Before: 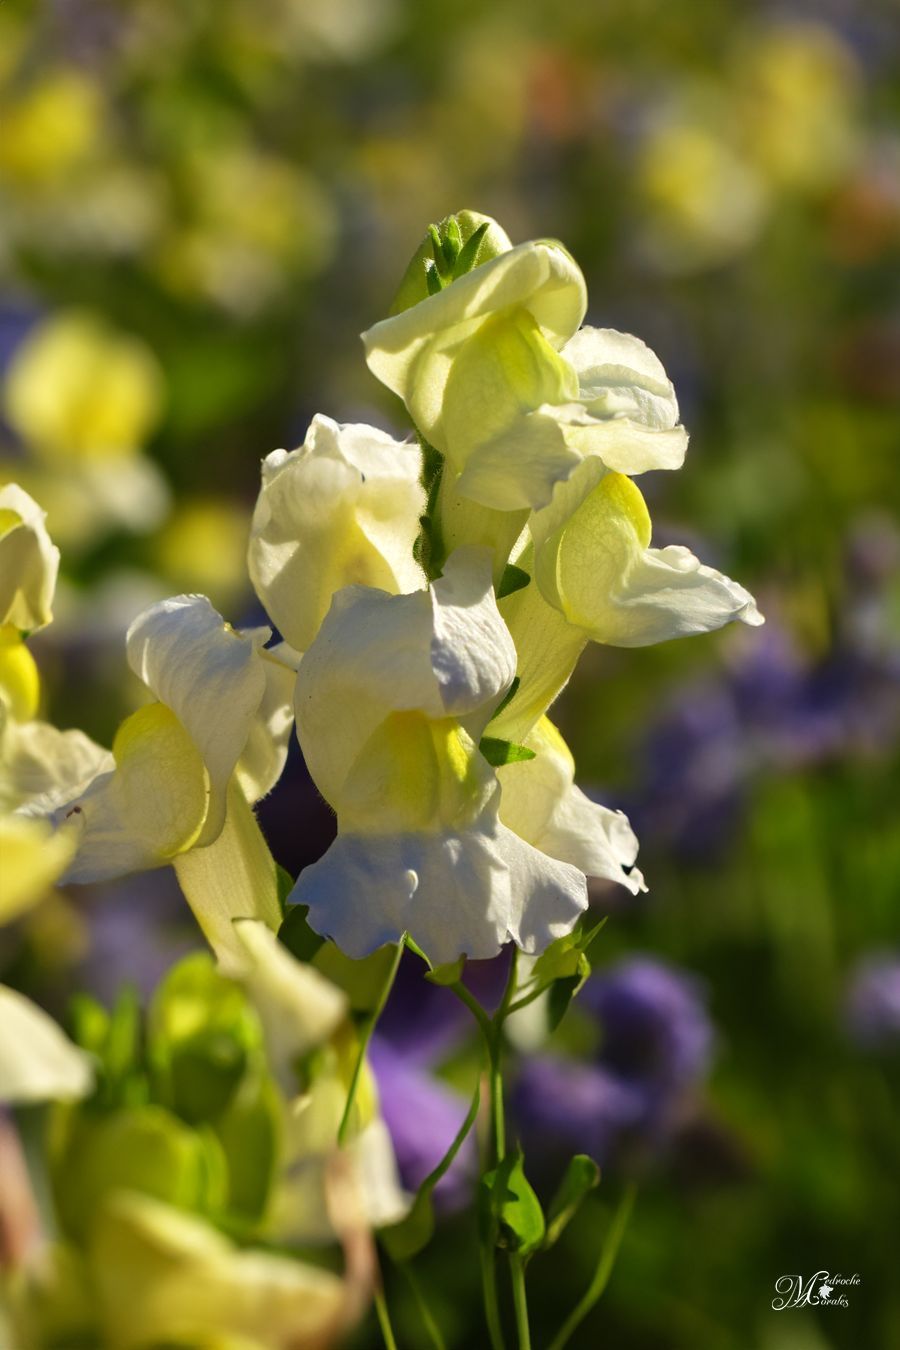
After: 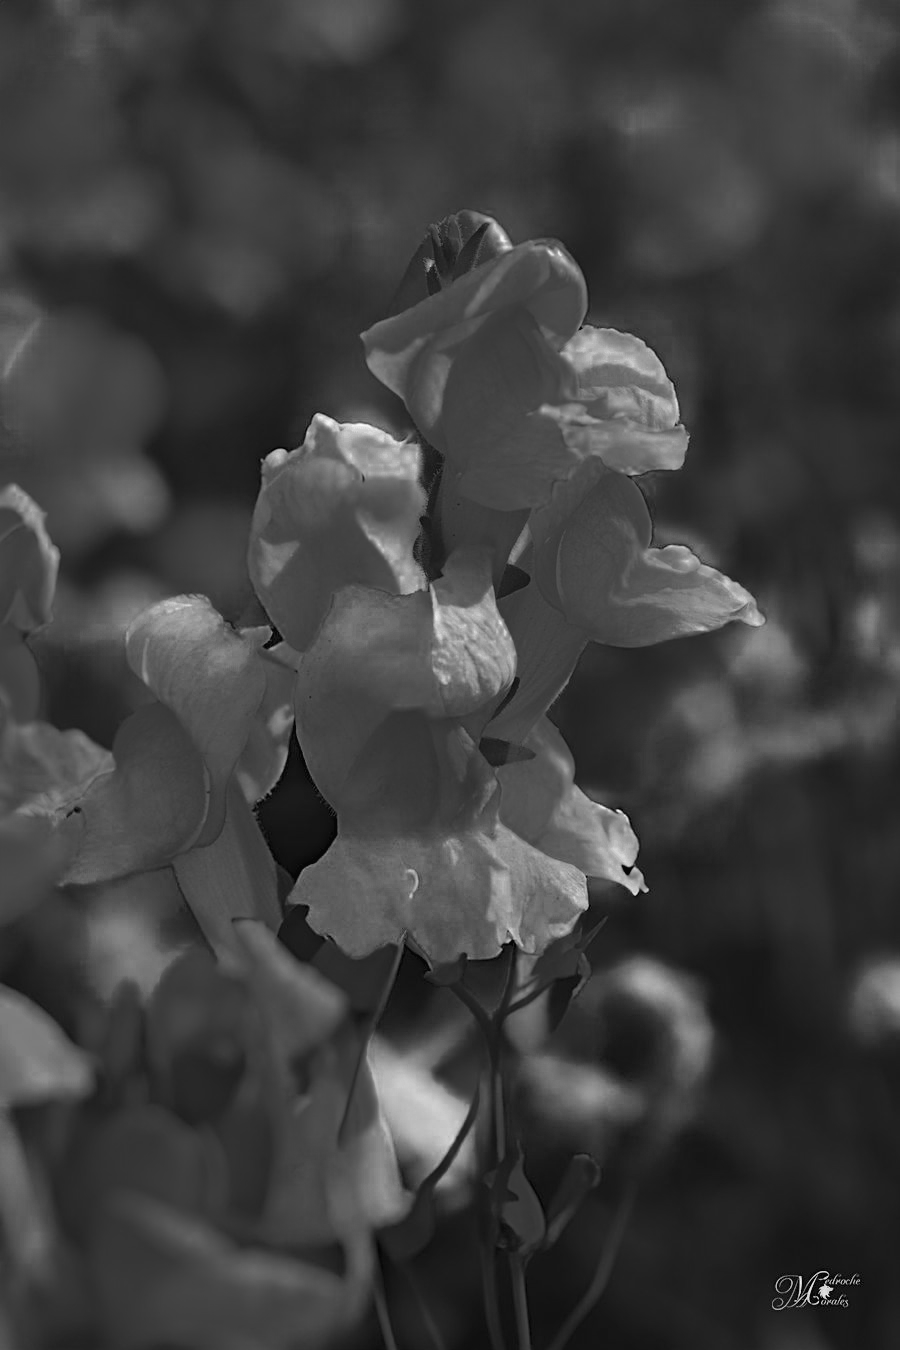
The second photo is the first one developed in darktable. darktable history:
color zones: curves: ch0 [(0.287, 0.048) (0.493, 0.484) (0.737, 0.816)]; ch1 [(0, 0) (0.143, 0) (0.286, 0) (0.429, 0) (0.571, 0) (0.714, 0) (0.857, 0)]
white balance: emerald 1
sharpen: on, module defaults
tone curve: curves: ch0 [(0, 0.017) (0.239, 0.277) (0.508, 0.593) (0.826, 0.855) (1, 0.945)]; ch1 [(0, 0) (0.401, 0.42) (0.442, 0.47) (0.492, 0.498) (0.511, 0.504) (0.555, 0.586) (0.681, 0.739) (1, 1)]; ch2 [(0, 0) (0.411, 0.433) (0.5, 0.504) (0.545, 0.574) (1, 1)], color space Lab, independent channels, preserve colors none
haze removal: compatibility mode true, adaptive false
